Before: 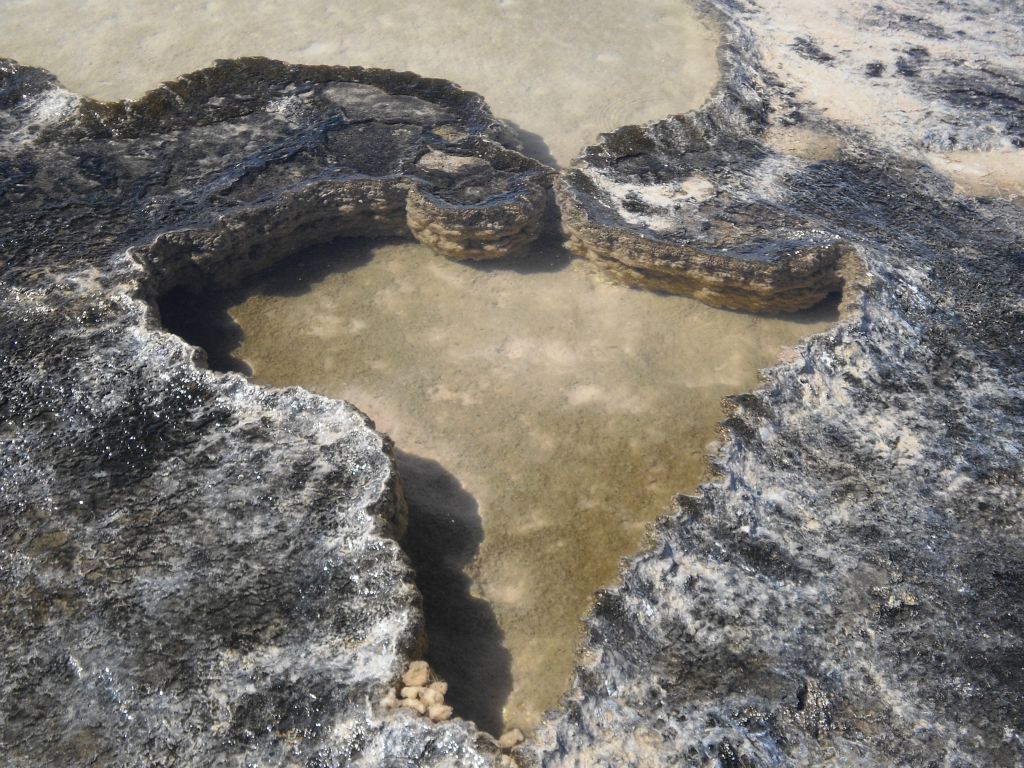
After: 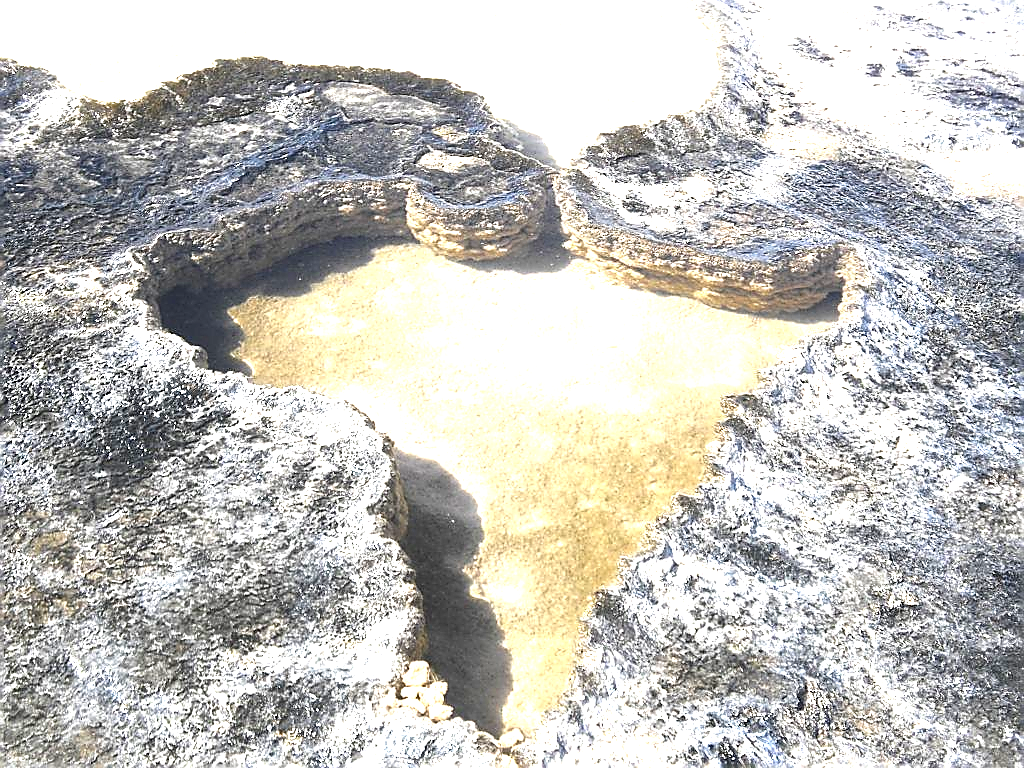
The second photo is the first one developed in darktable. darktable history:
sharpen: radius 1.4, amount 1.25, threshold 0.7
exposure: black level correction 0, exposure 1.975 EV, compensate exposure bias true, compensate highlight preservation false
